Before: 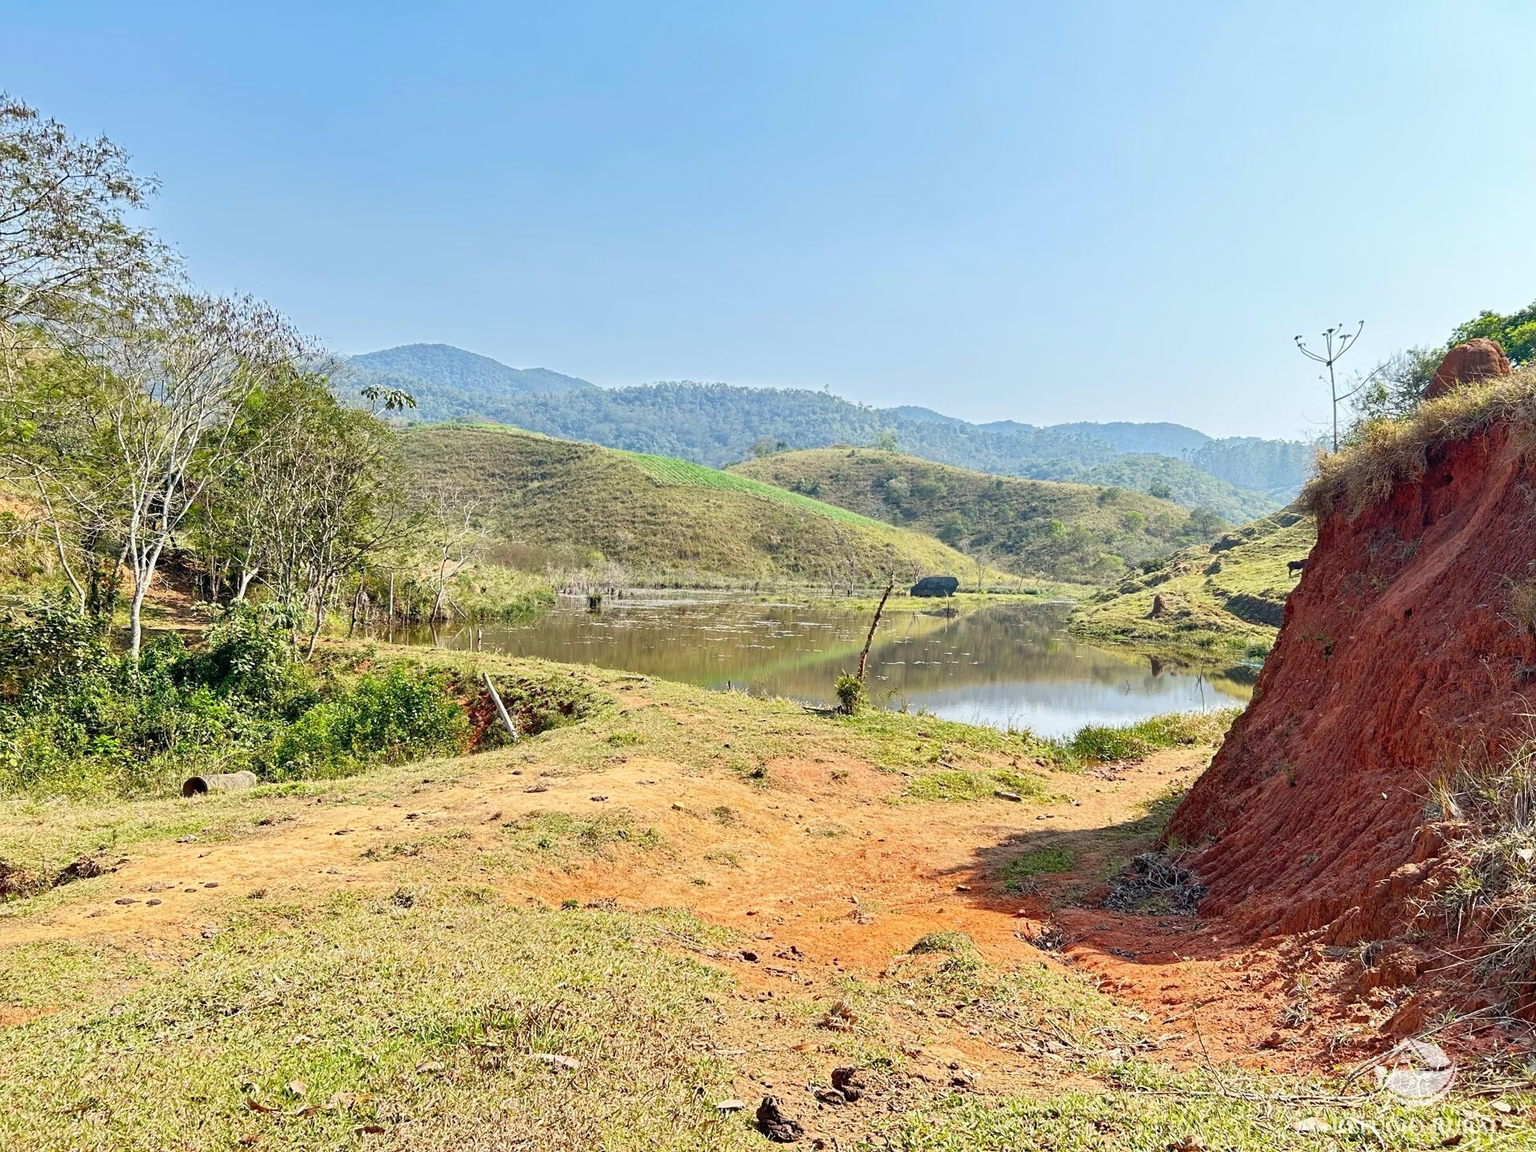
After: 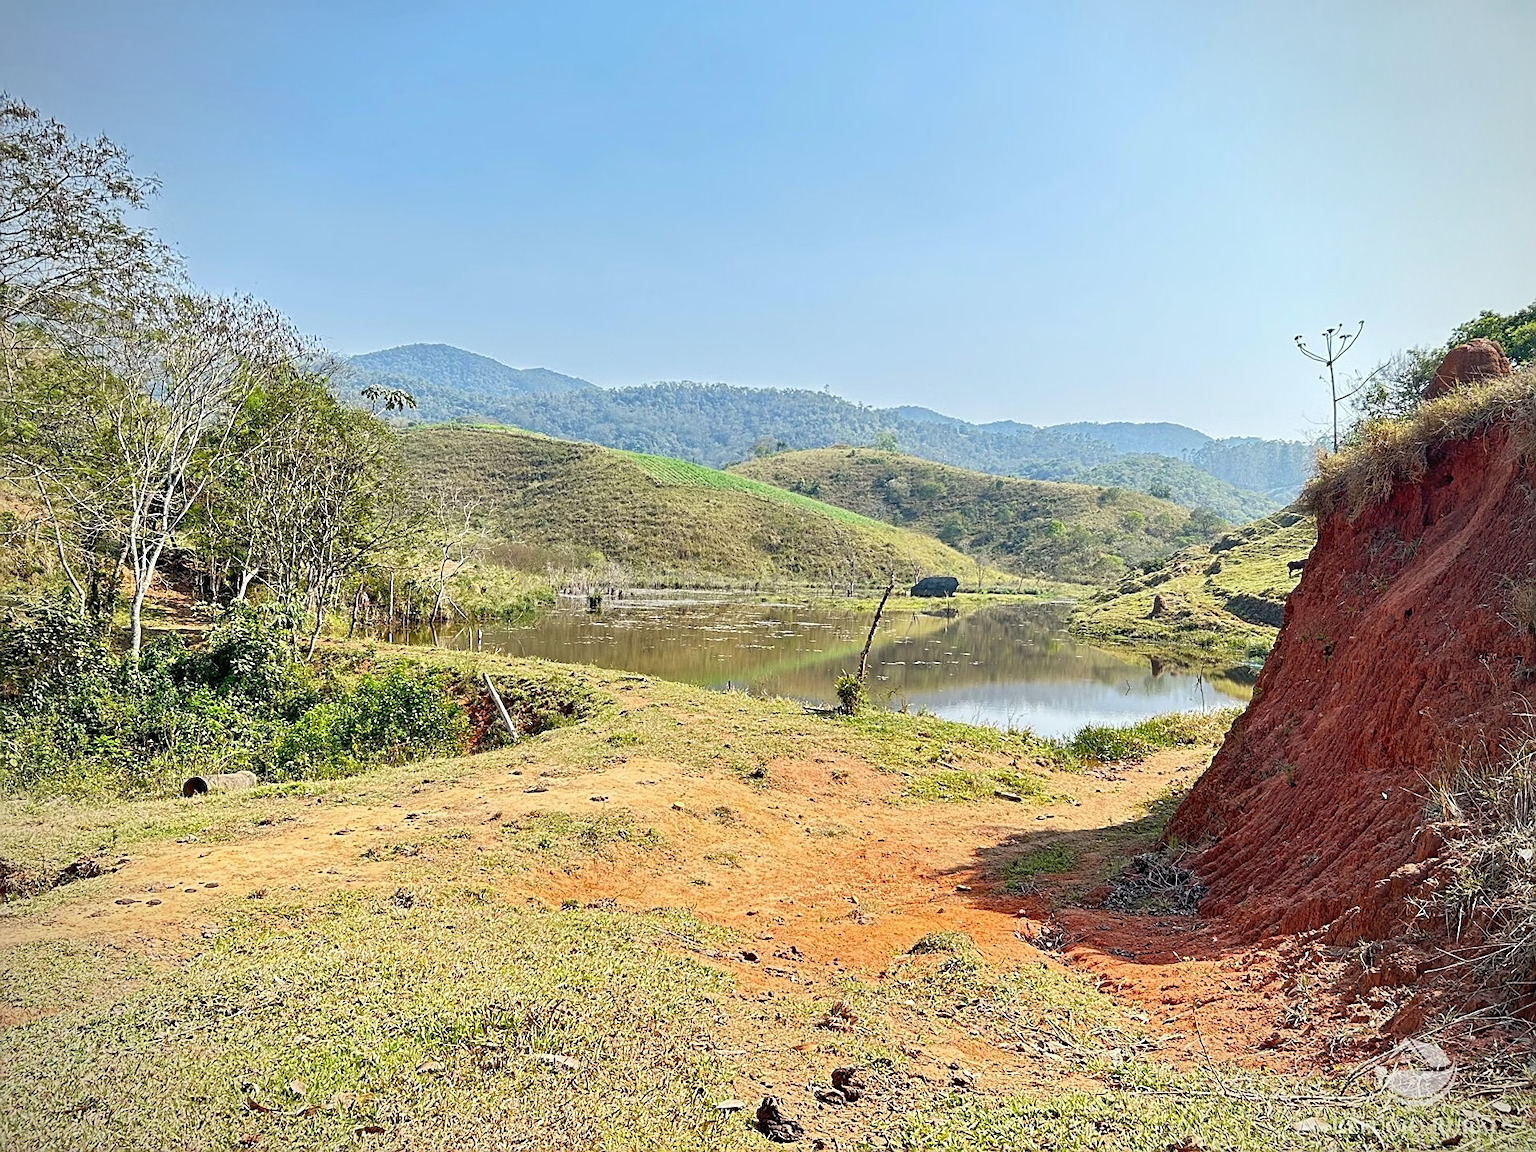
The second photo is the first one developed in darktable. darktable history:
vignetting: fall-off radius 63.6%
sharpen: on, module defaults
